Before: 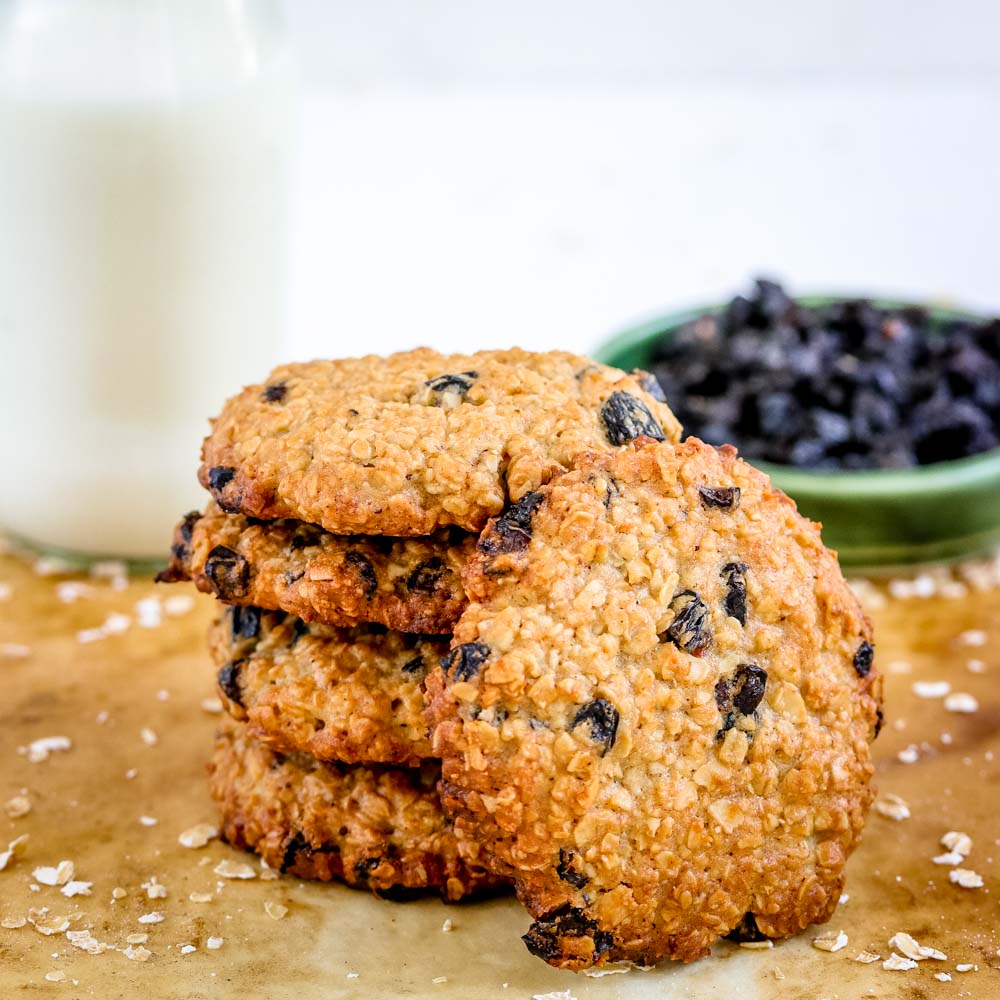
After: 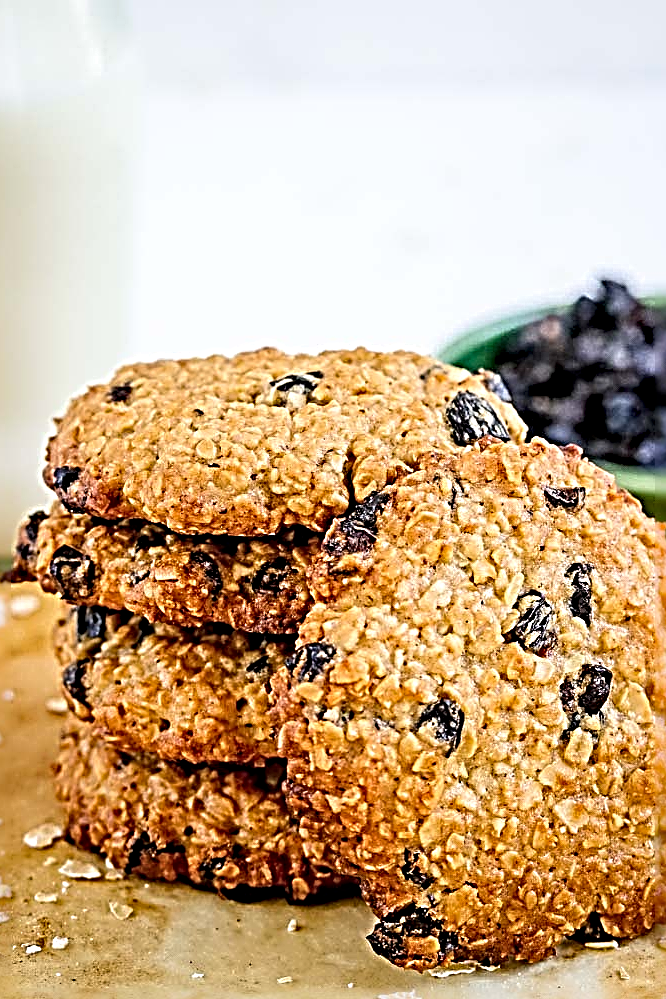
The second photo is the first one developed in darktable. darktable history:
crop and rotate: left 15.546%, right 17.787%
sharpen: radius 4.001, amount 2
haze removal: compatibility mode true, adaptive false
